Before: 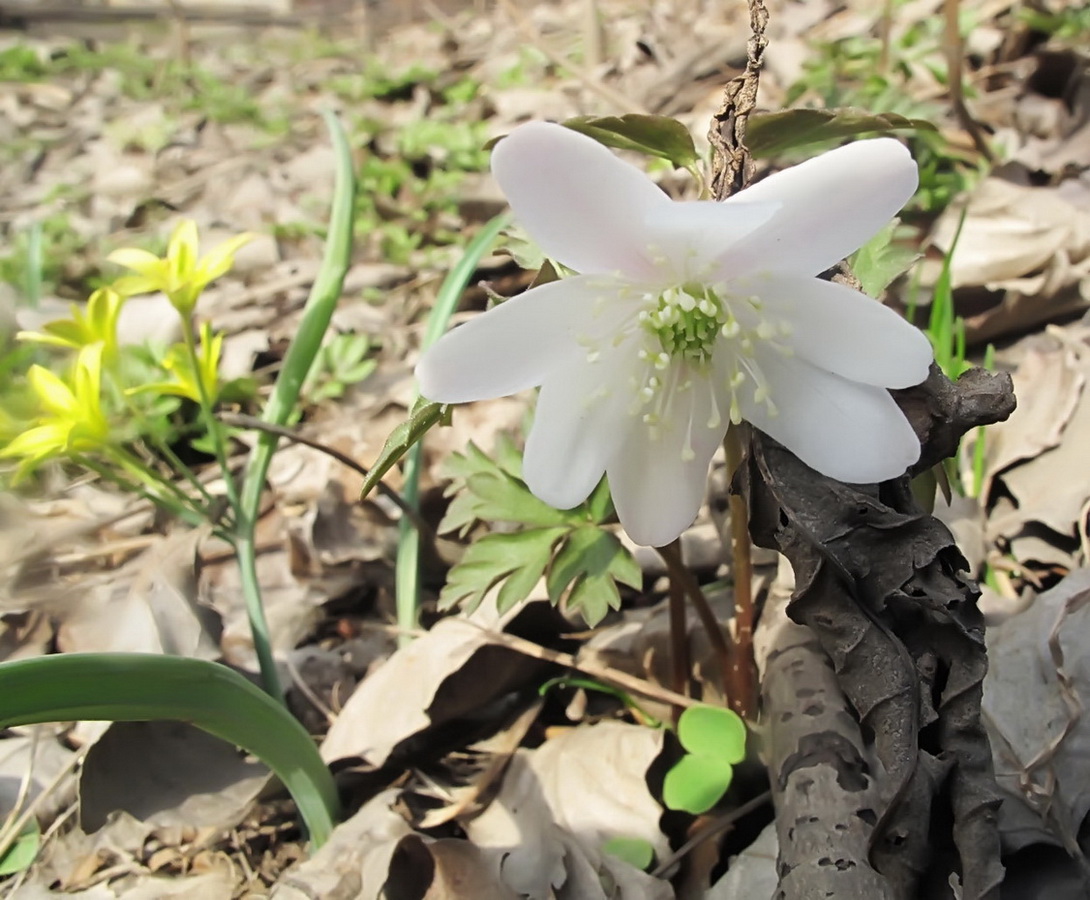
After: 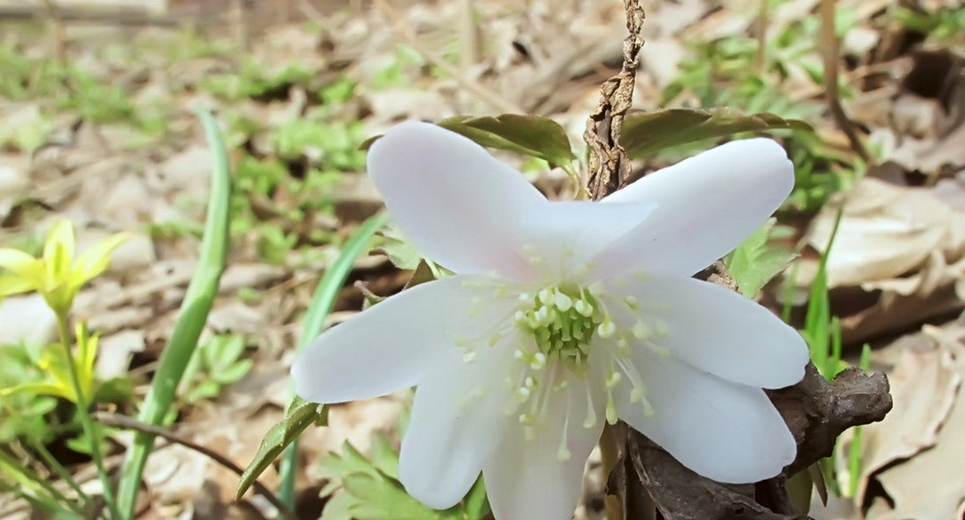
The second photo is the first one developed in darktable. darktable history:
velvia: on, module defaults
color correction: highlights a* -3.66, highlights b* -6.4, shadows a* 3.05, shadows b* 5.7
crop and rotate: left 11.435%, bottom 42.151%
